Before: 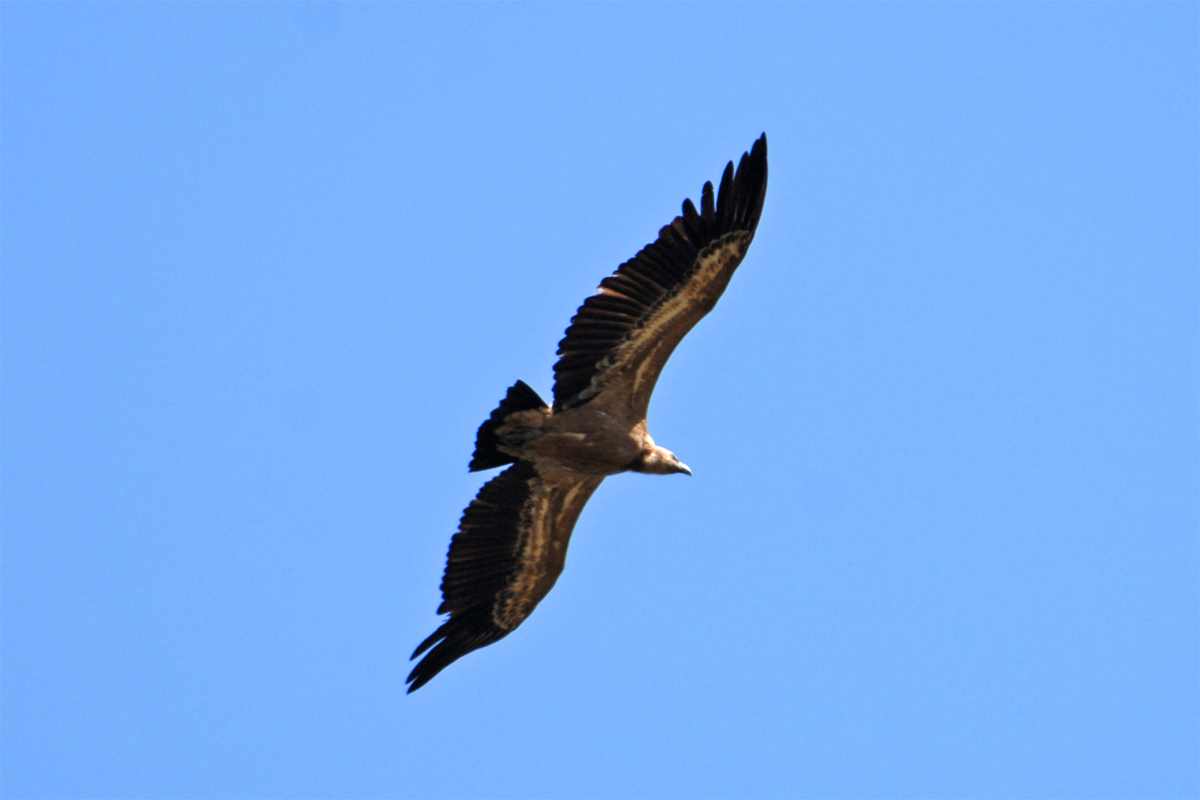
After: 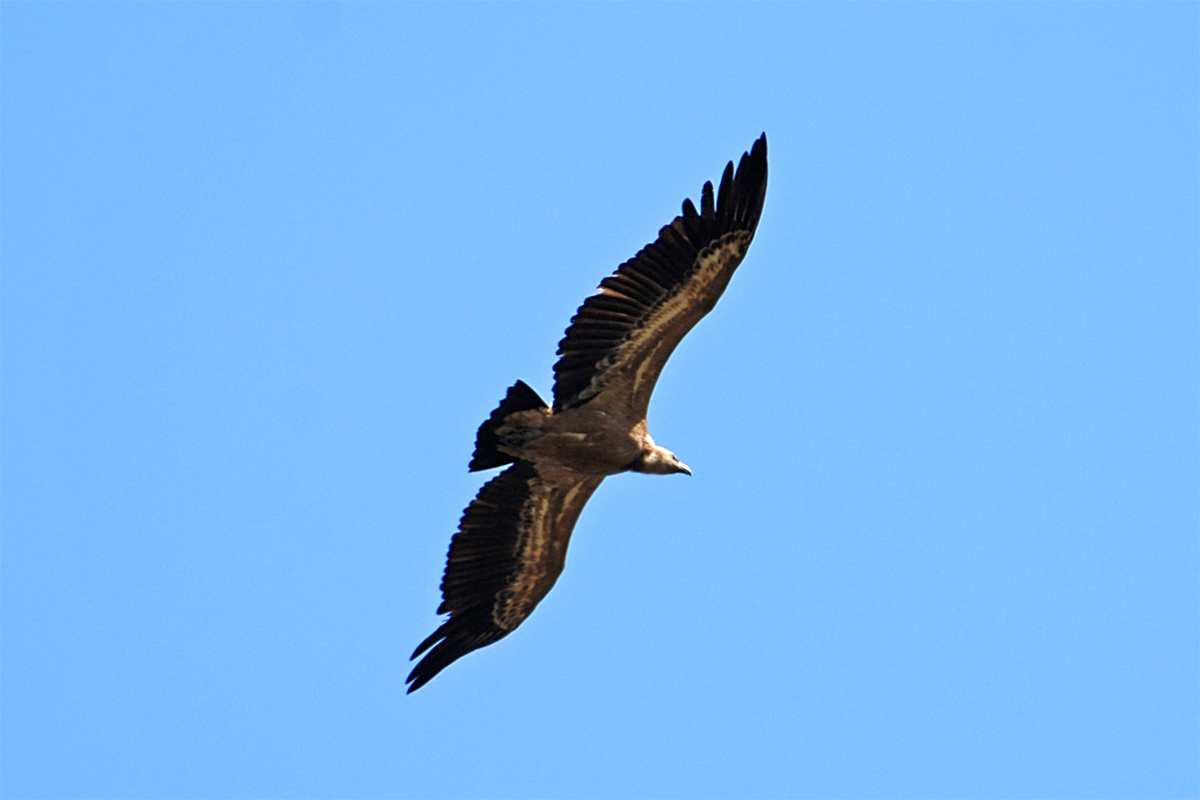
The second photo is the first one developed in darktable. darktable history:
sharpen: on, module defaults
color zones: curves: ch0 [(0.068, 0.464) (0.25, 0.5) (0.48, 0.508) (0.75, 0.536) (0.886, 0.476) (0.967, 0.456)]; ch1 [(0.066, 0.456) (0.25, 0.5) (0.616, 0.508) (0.746, 0.56) (0.934, 0.444)]
